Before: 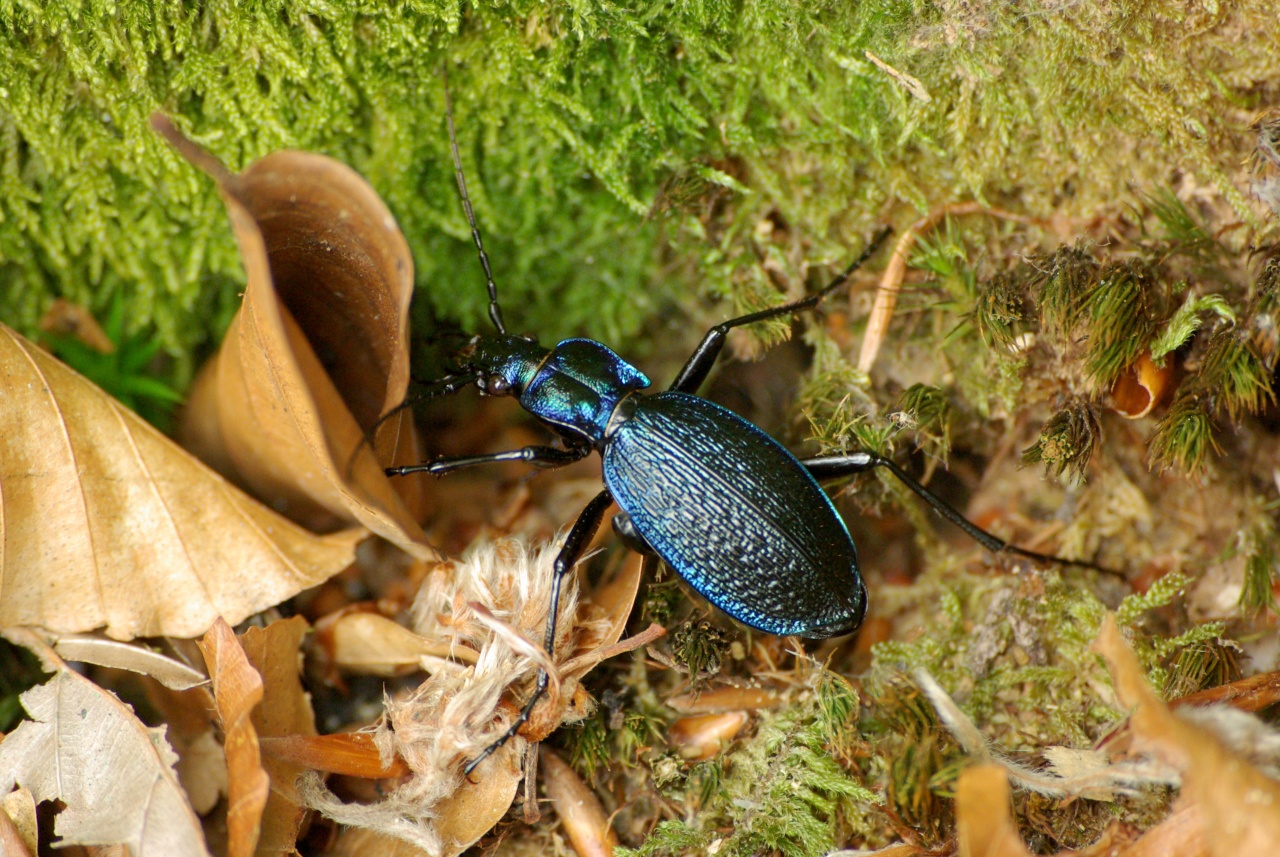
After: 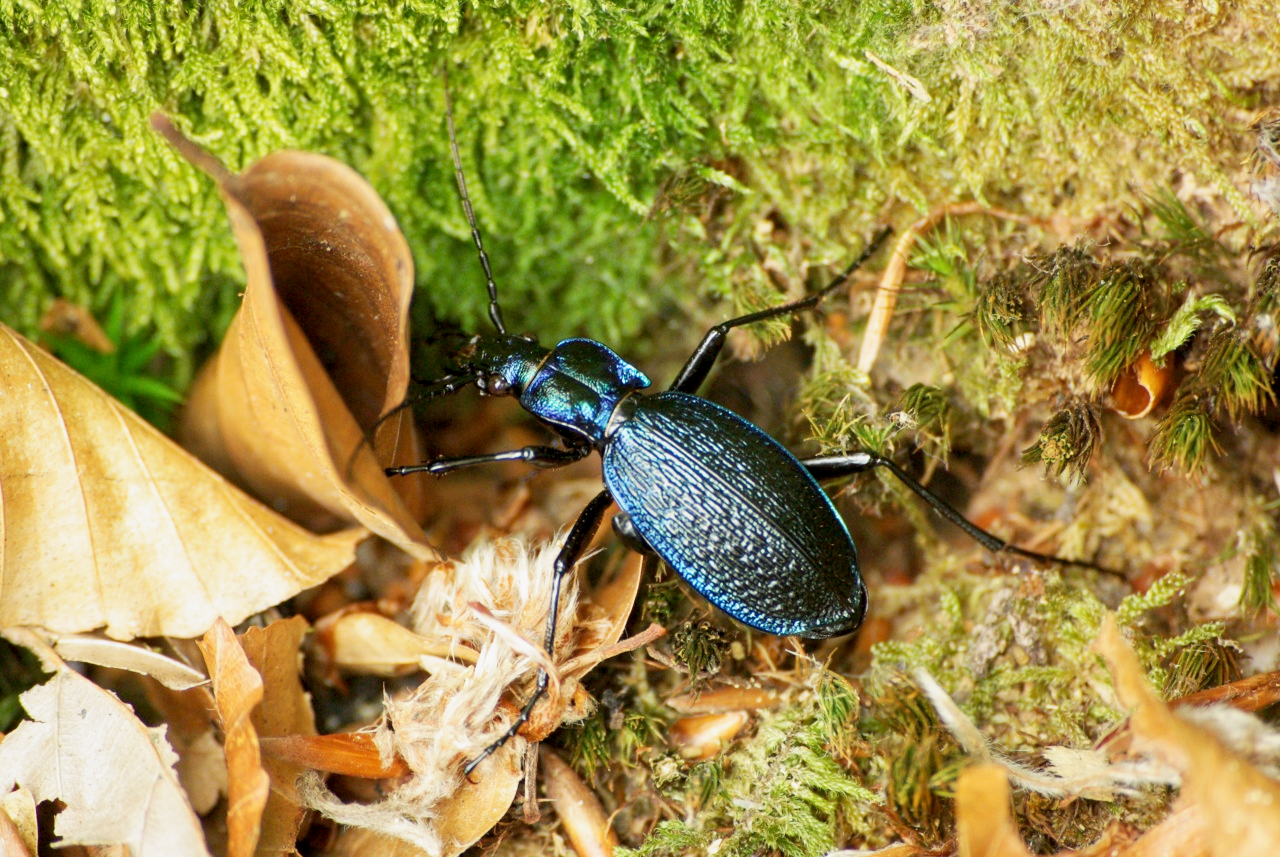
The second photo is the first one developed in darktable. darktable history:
base curve: curves: ch0 [(0, 0) (0.088, 0.125) (0.176, 0.251) (0.354, 0.501) (0.613, 0.749) (1, 0.877)], preserve colors none
local contrast: highlights 105%, shadows 103%, detail 120%, midtone range 0.2
